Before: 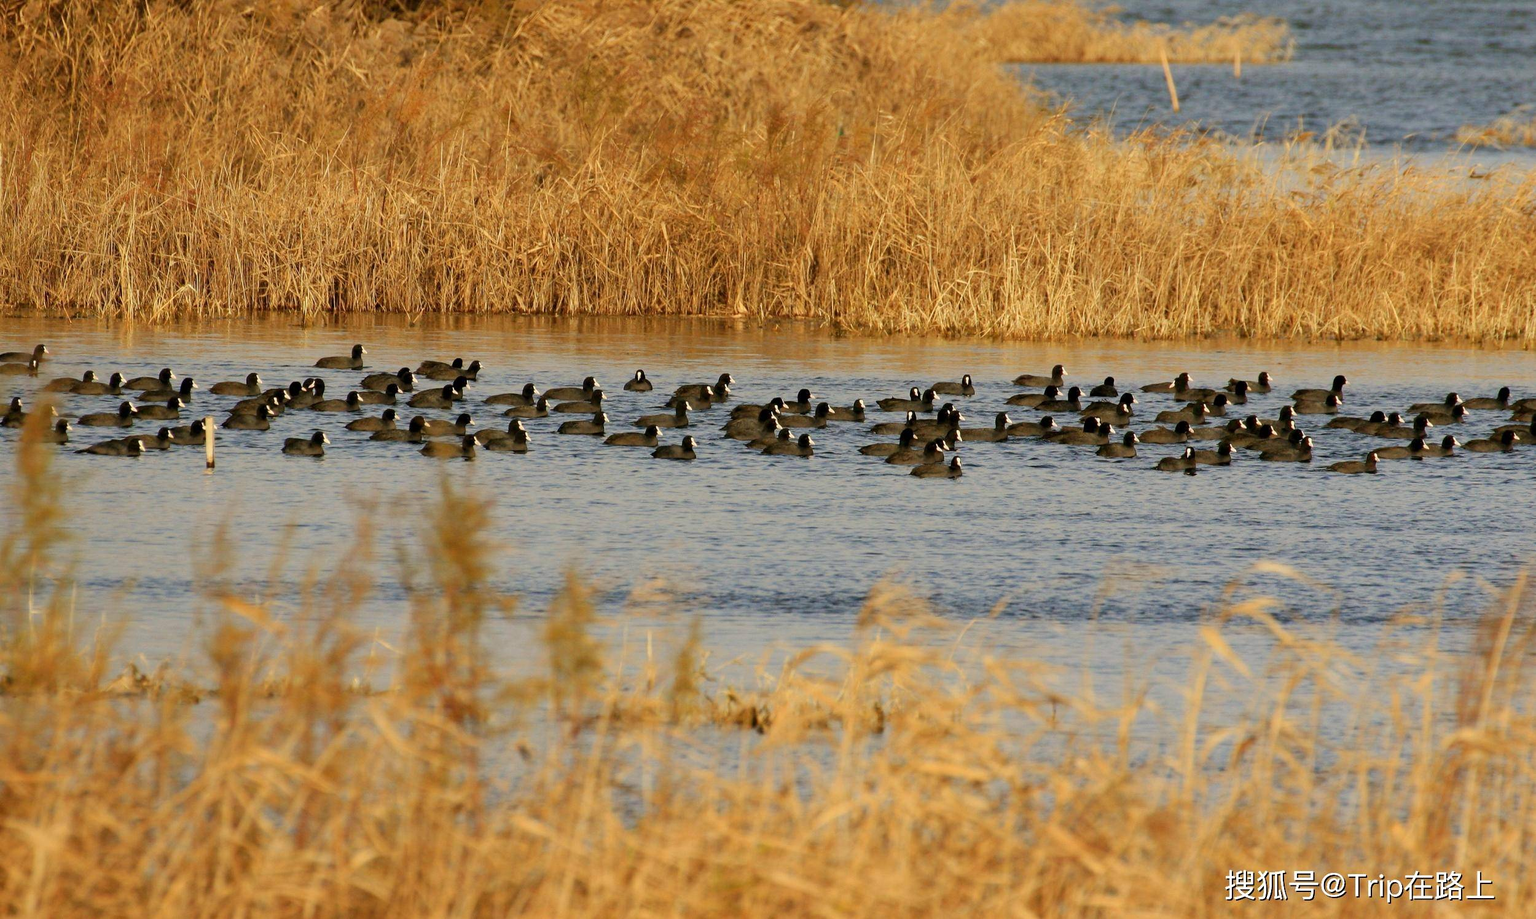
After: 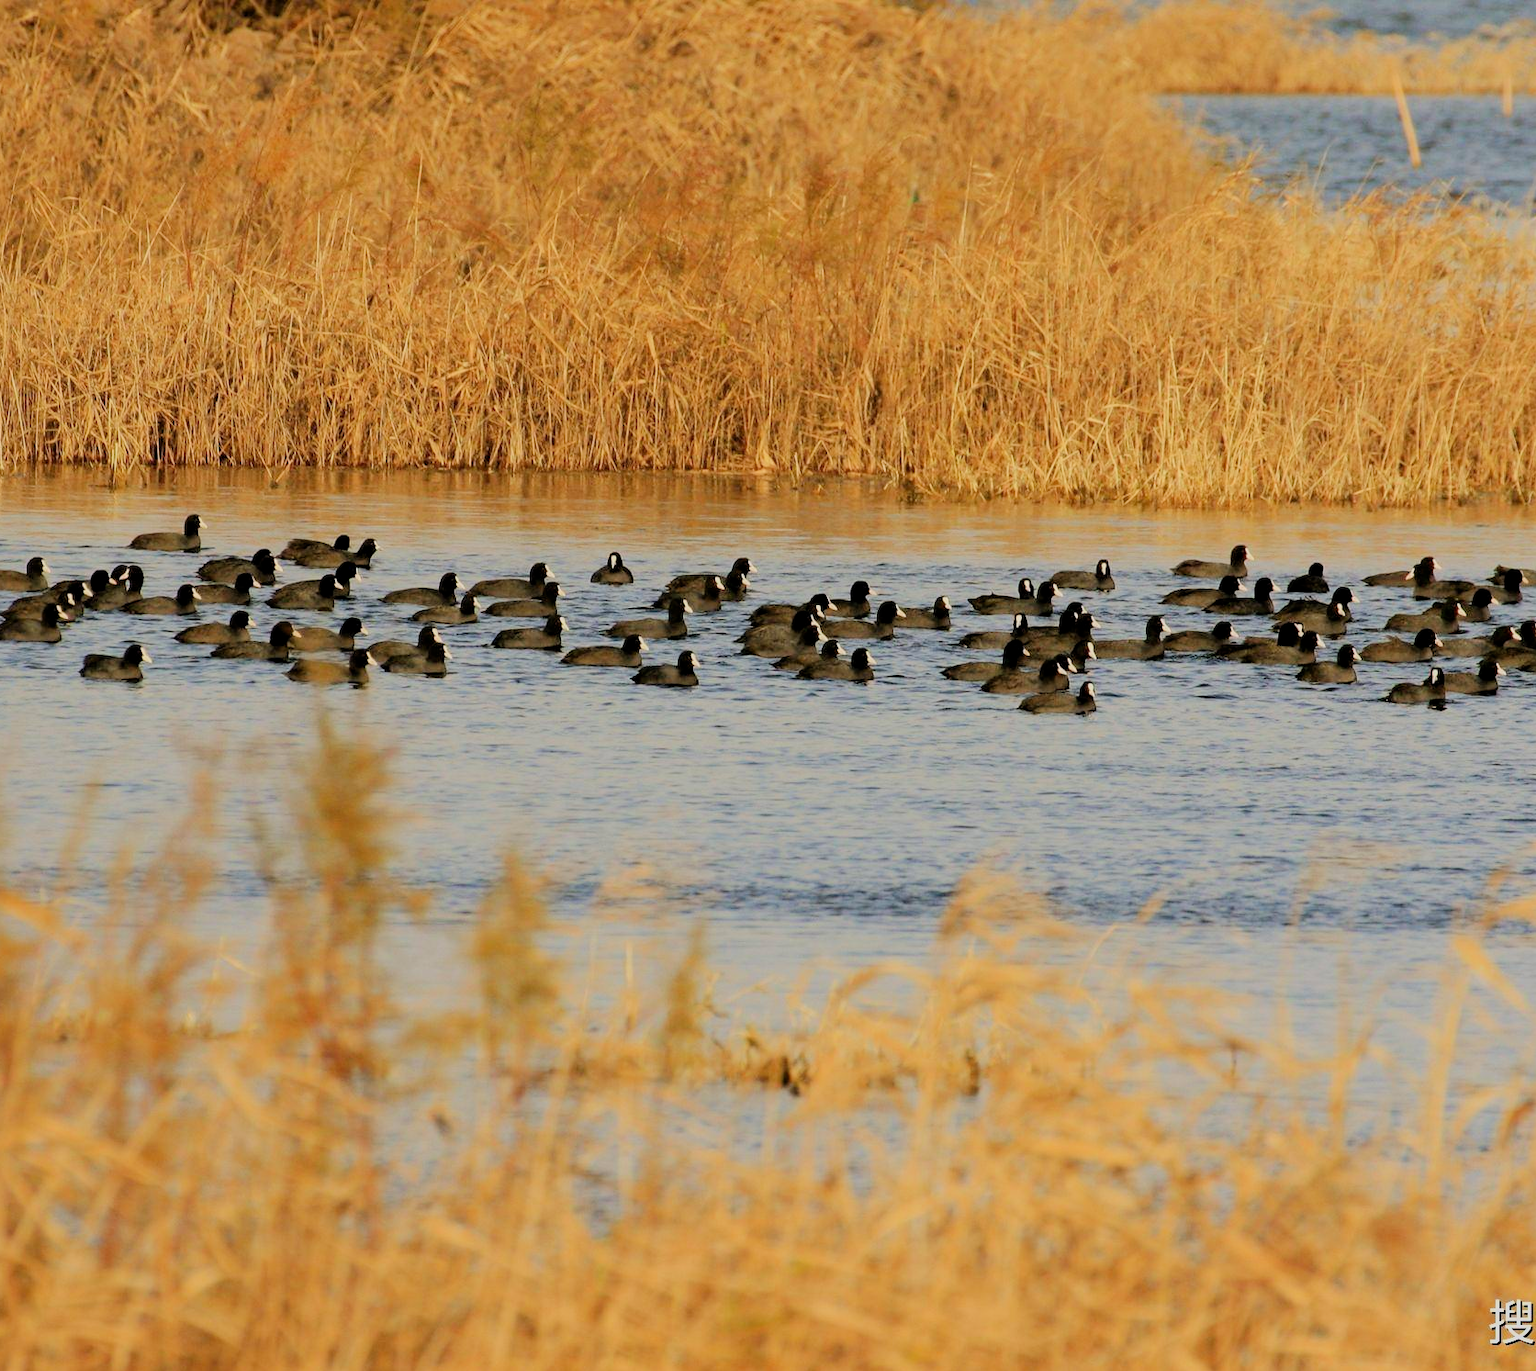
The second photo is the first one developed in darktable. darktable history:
exposure: exposure 0.485 EV, compensate exposure bias true, compensate highlight preservation false
filmic rgb: middle gray luminance 29.76%, black relative exposure -9.01 EV, white relative exposure 7 EV, target black luminance 0%, hardness 2.92, latitude 2.13%, contrast 0.96, highlights saturation mix 5.91%, shadows ↔ highlights balance 11.87%, color science v6 (2022)
crop and rotate: left 14.928%, right 18.128%
tone equalizer: edges refinement/feathering 500, mask exposure compensation -1.57 EV, preserve details no
